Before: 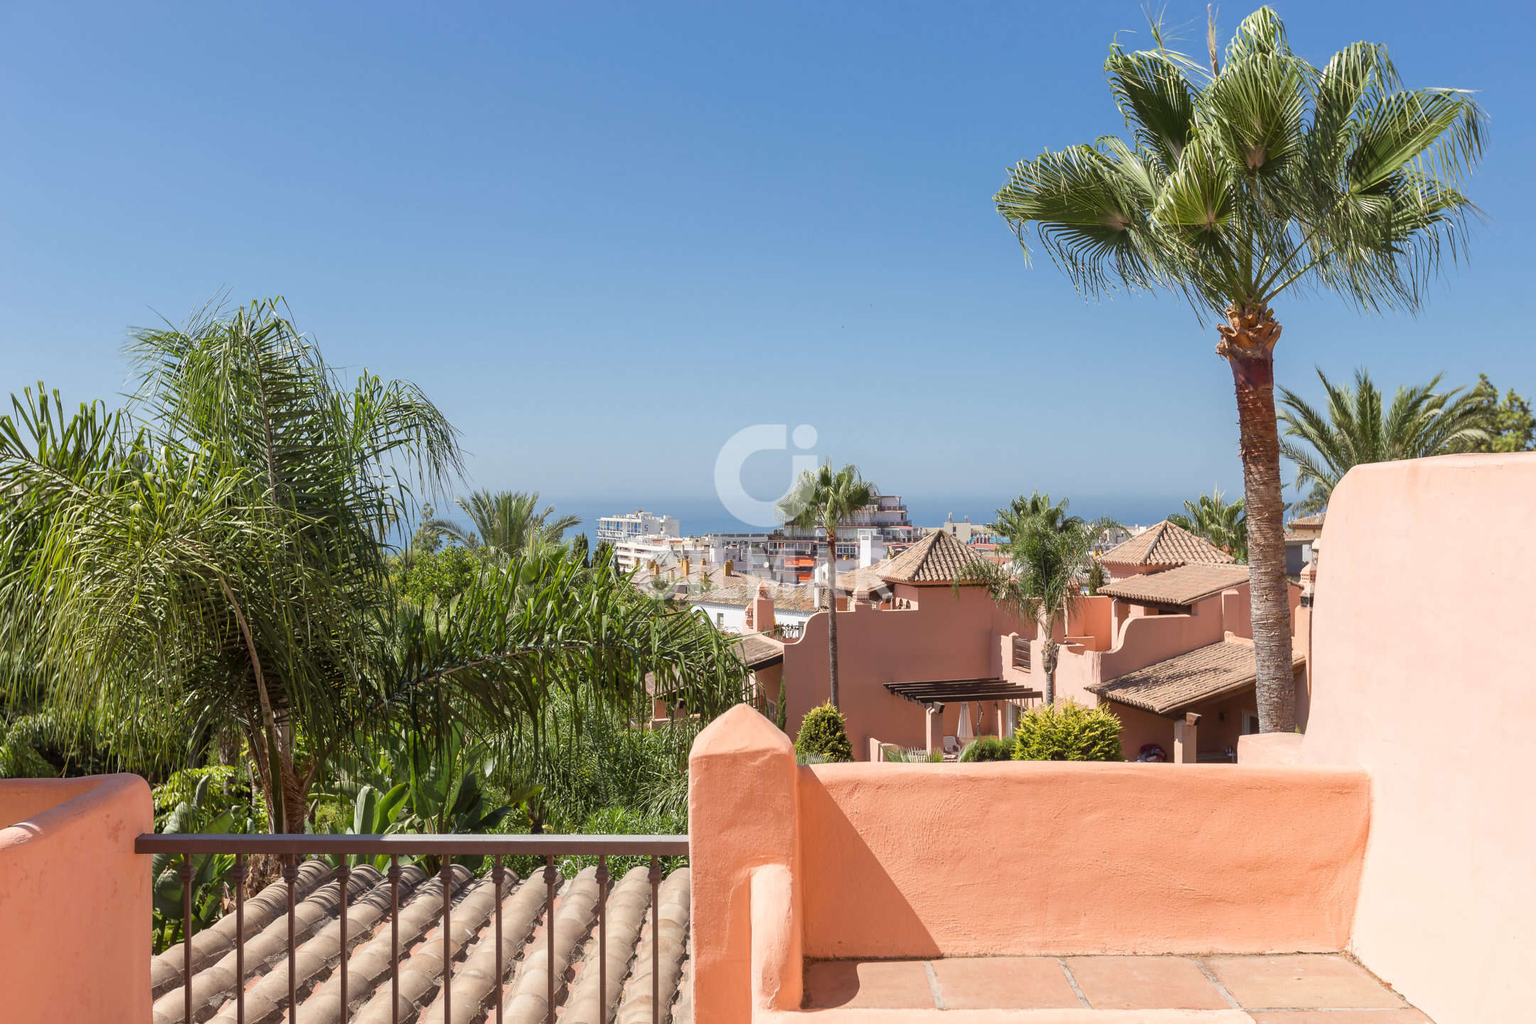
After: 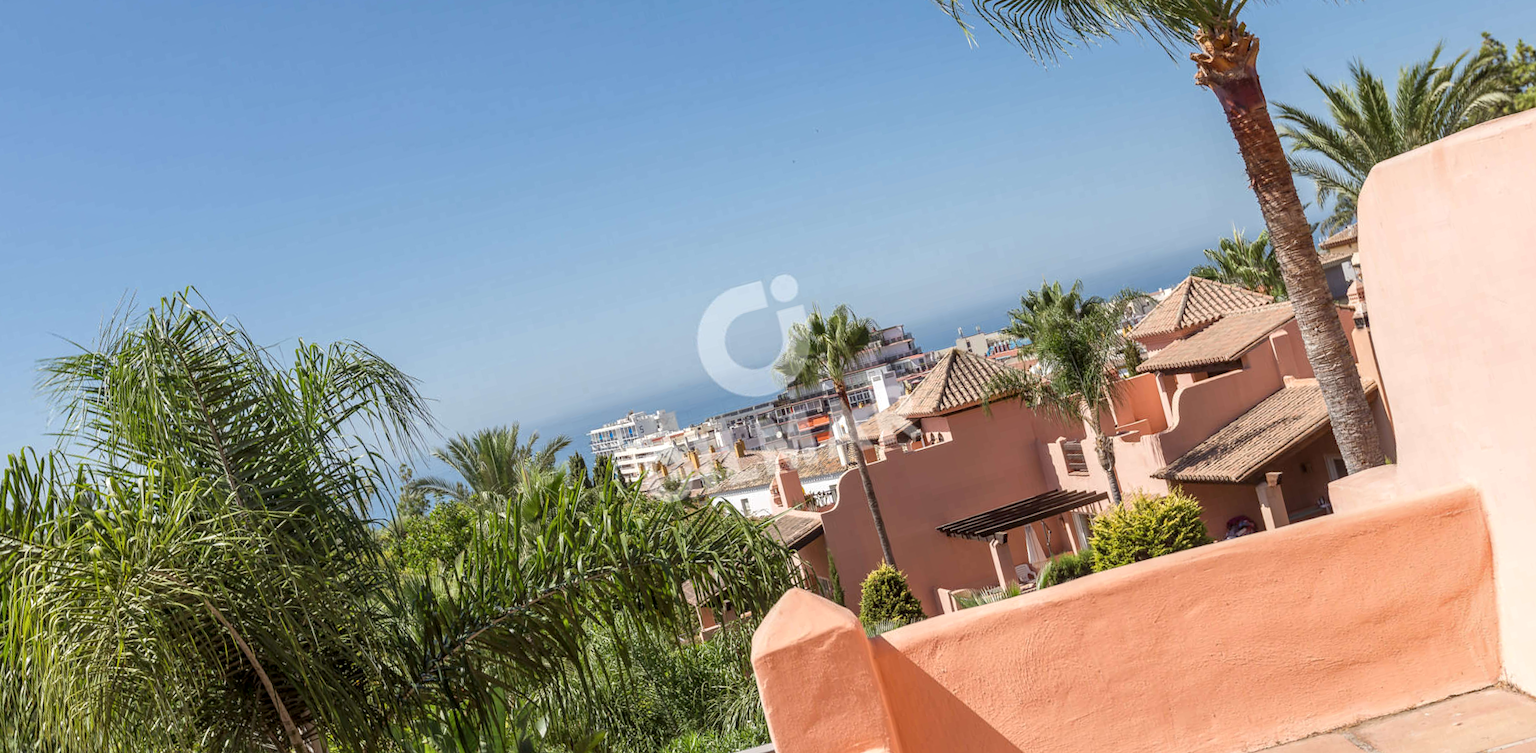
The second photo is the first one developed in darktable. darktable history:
local contrast: on, module defaults
rotate and perspective: rotation -14.8°, crop left 0.1, crop right 0.903, crop top 0.25, crop bottom 0.748
